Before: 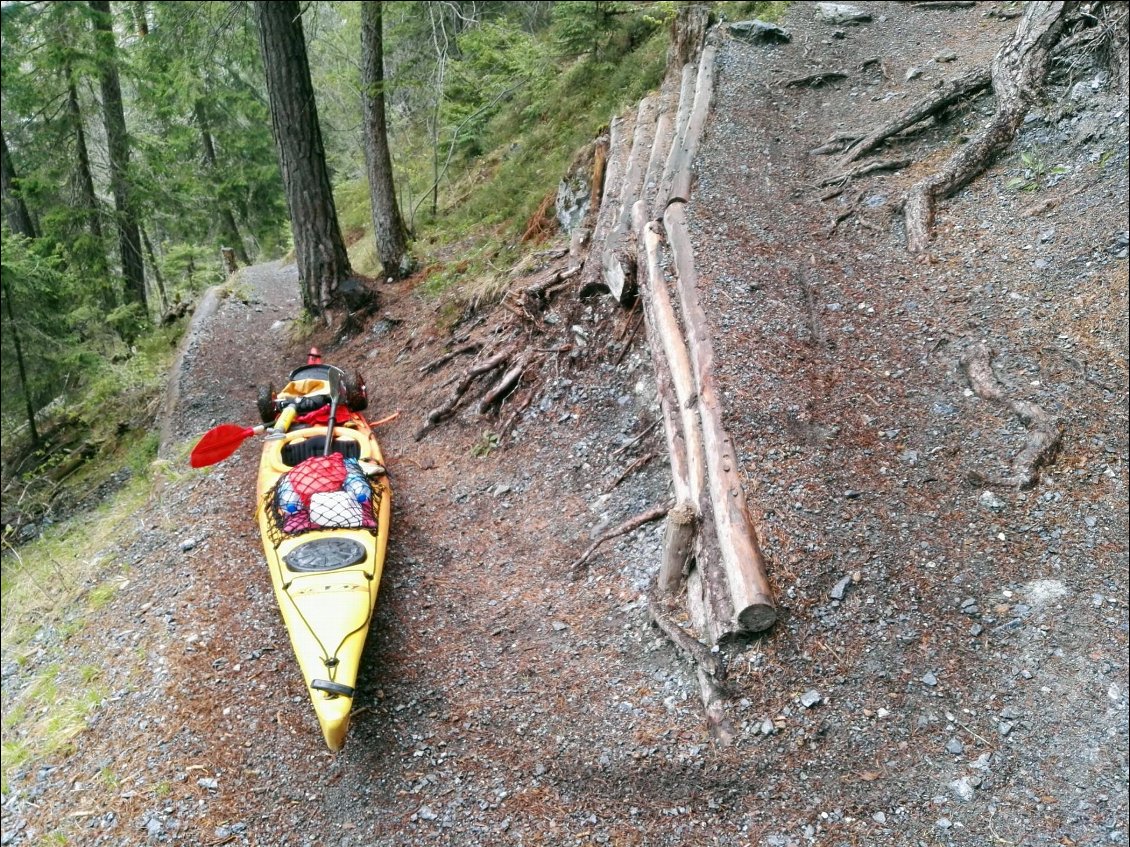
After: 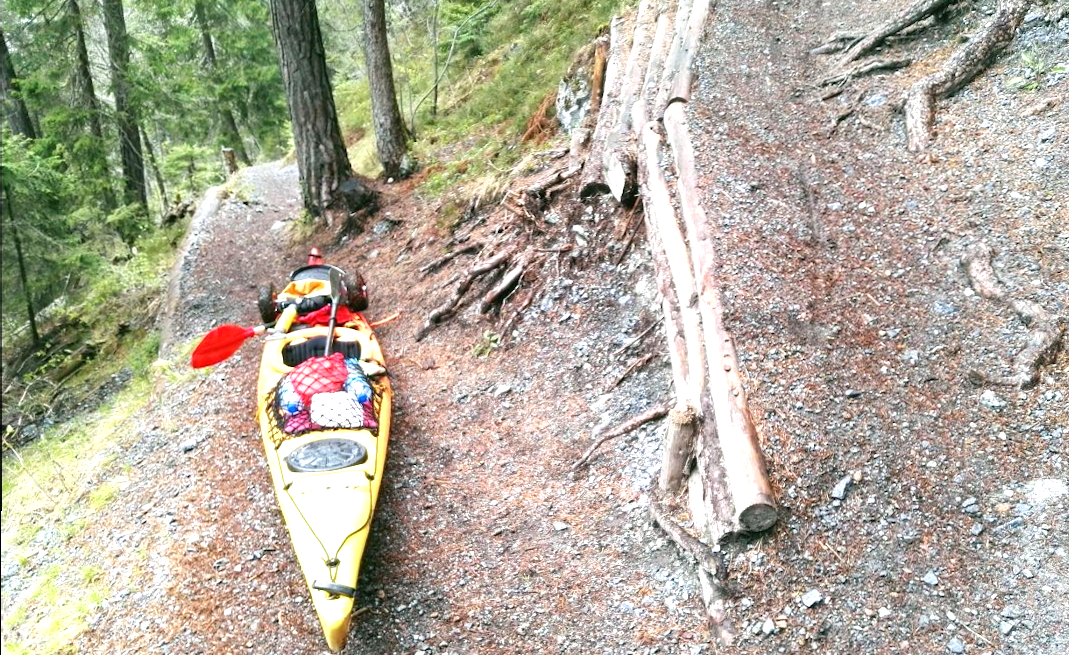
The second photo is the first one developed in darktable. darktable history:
crop and rotate: angle 0.094°, top 11.985%, right 5.47%, bottom 10.814%
exposure: black level correction 0, exposure 0.907 EV, compensate exposure bias true, compensate highlight preservation false
